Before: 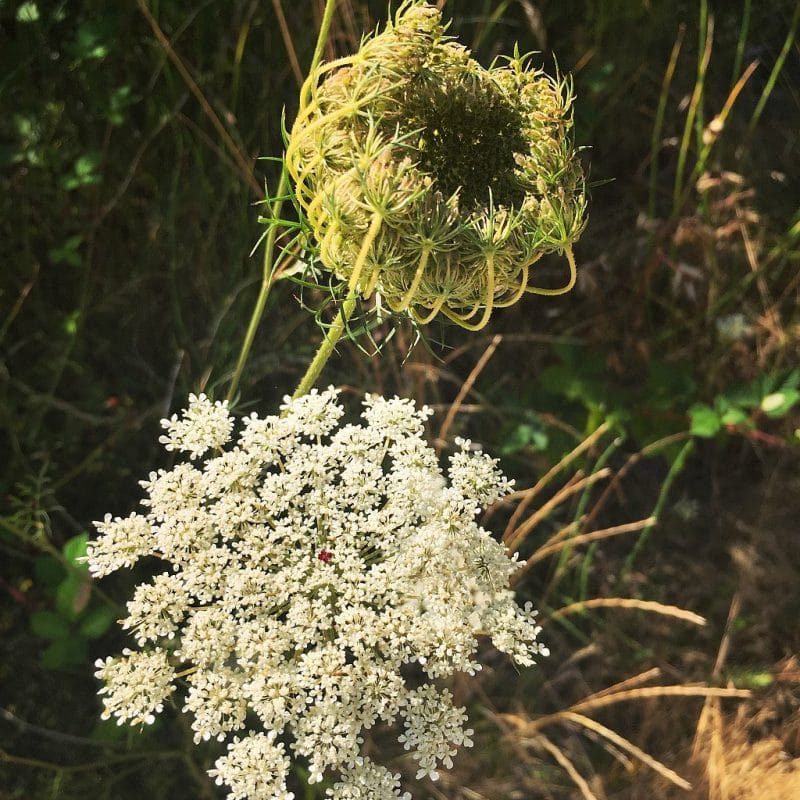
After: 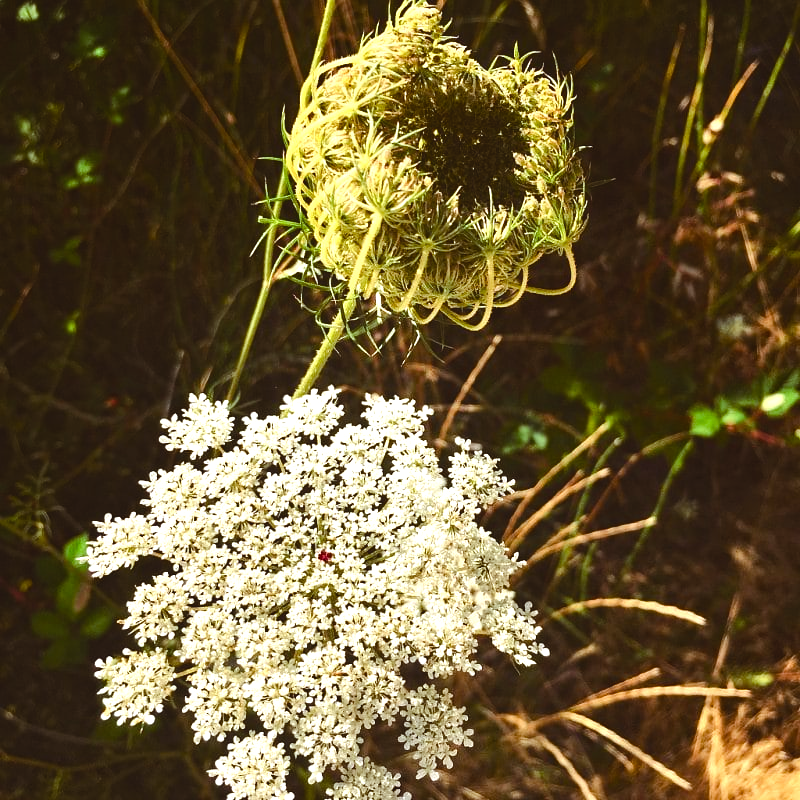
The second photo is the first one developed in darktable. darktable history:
haze removal: compatibility mode true, adaptive false
color balance rgb: shadows lift › chroma 9.583%, shadows lift › hue 46.7°, global offset › luminance 1.522%, linear chroma grading › global chroma 15.04%, perceptual saturation grading › global saturation 20%, perceptual saturation grading › highlights -50.077%, perceptual saturation grading › shadows 31.031%, perceptual brilliance grading › highlights 17.736%, perceptual brilliance grading › mid-tones 30.64%, perceptual brilliance grading › shadows -31.094%, global vibrance 12.842%
